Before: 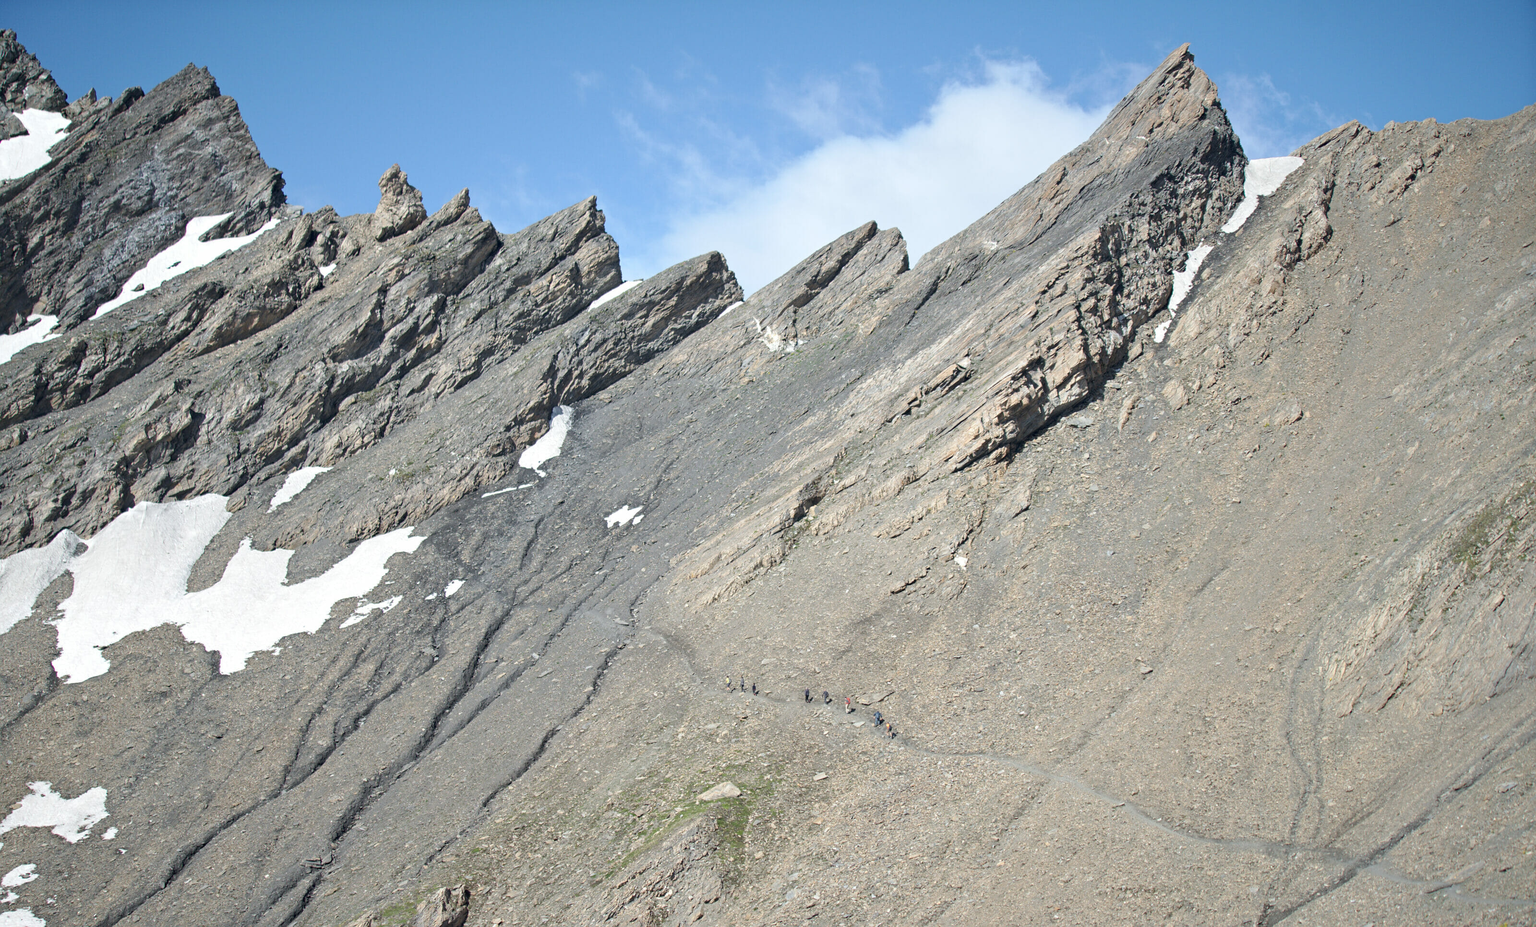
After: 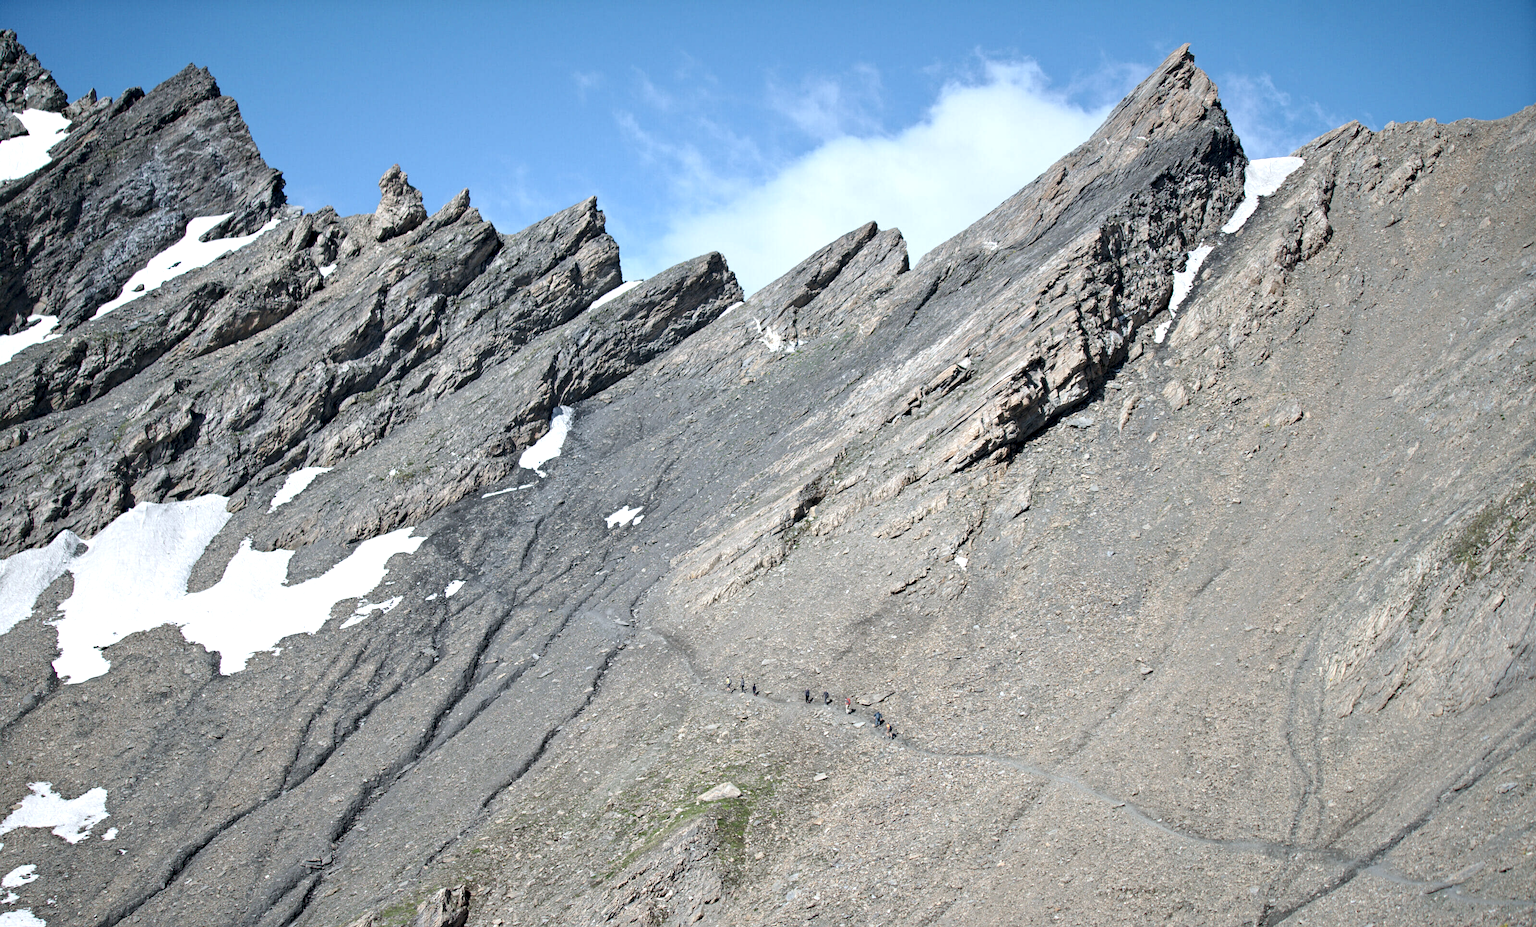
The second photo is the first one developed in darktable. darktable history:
color correction: highlights a* -0.071, highlights b* -5.62, shadows a* -0.123, shadows b* -0.124
local contrast: highlights 123%, shadows 152%, detail 140%, midtone range 0.253
